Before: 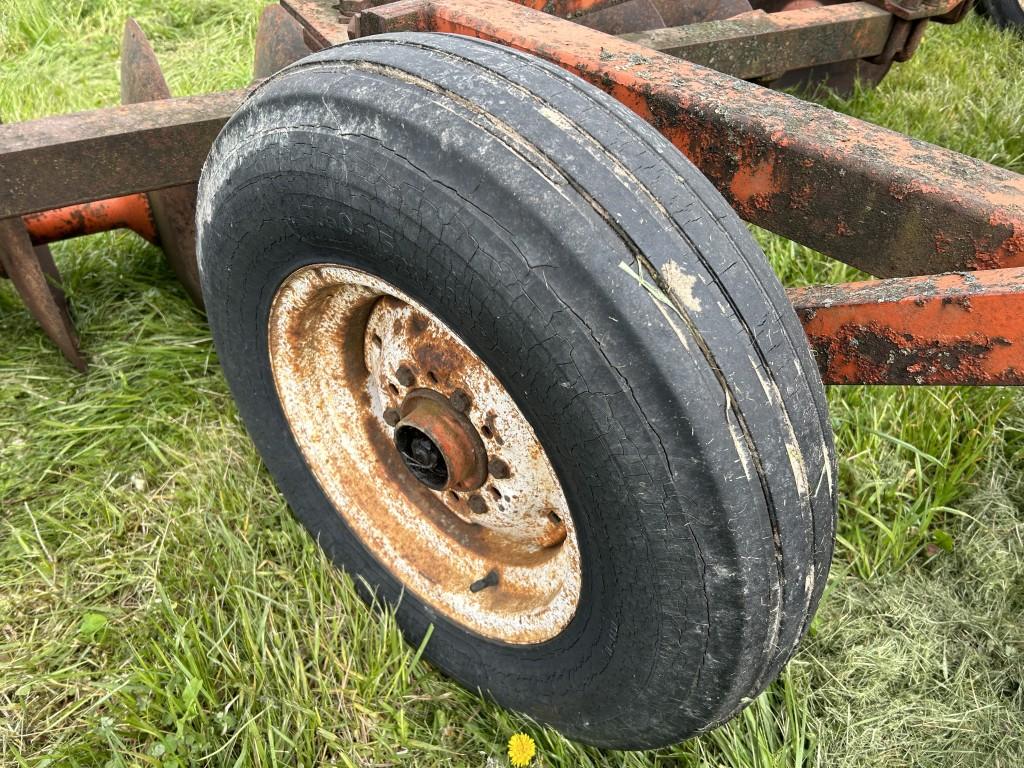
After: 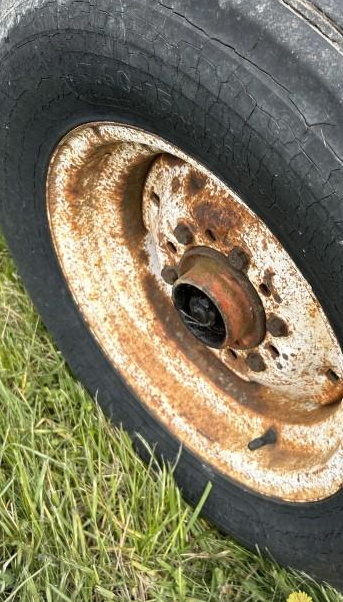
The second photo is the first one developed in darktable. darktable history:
crop and rotate: left 21.77%, top 18.528%, right 44.676%, bottom 2.997%
vignetting: fall-off start 85%, fall-off radius 80%, brightness -0.182, saturation -0.3, width/height ratio 1.219, dithering 8-bit output, unbound false
tone equalizer: on, module defaults
